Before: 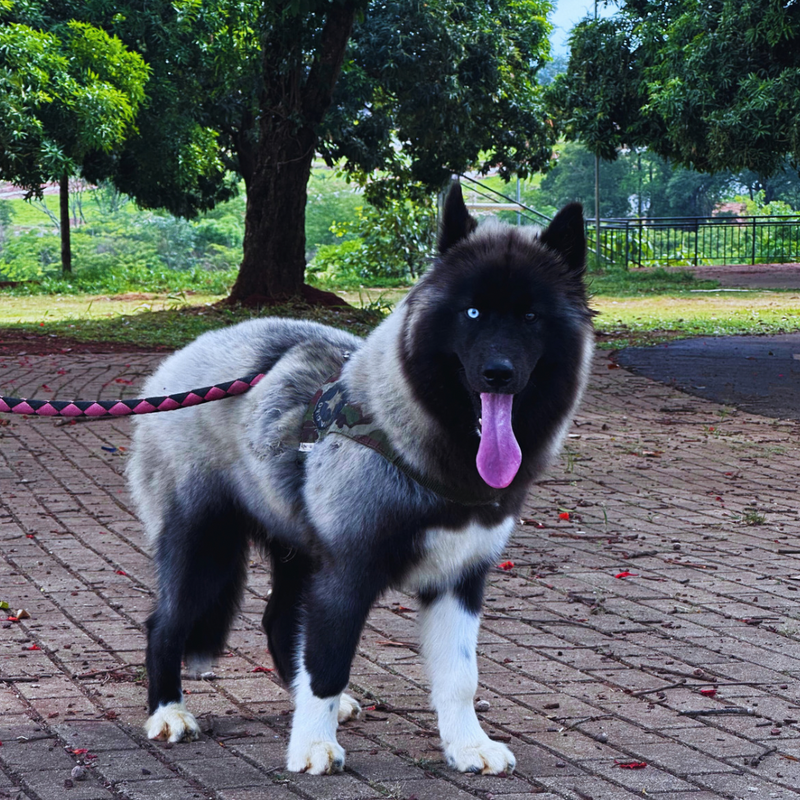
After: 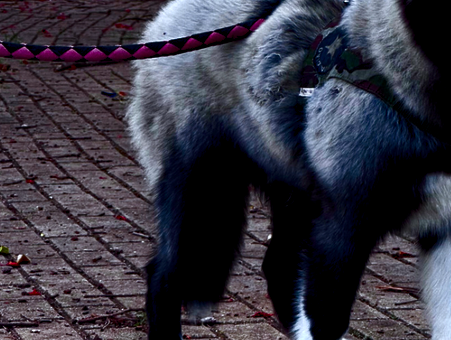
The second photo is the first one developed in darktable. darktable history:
haze removal: compatibility mode true, adaptive false
crop: top 44.483%, right 43.593%, bottom 12.892%
rgb levels: levels [[0.01, 0.419, 0.839], [0, 0.5, 1], [0, 0.5, 1]]
contrast brightness saturation: brightness -0.52
